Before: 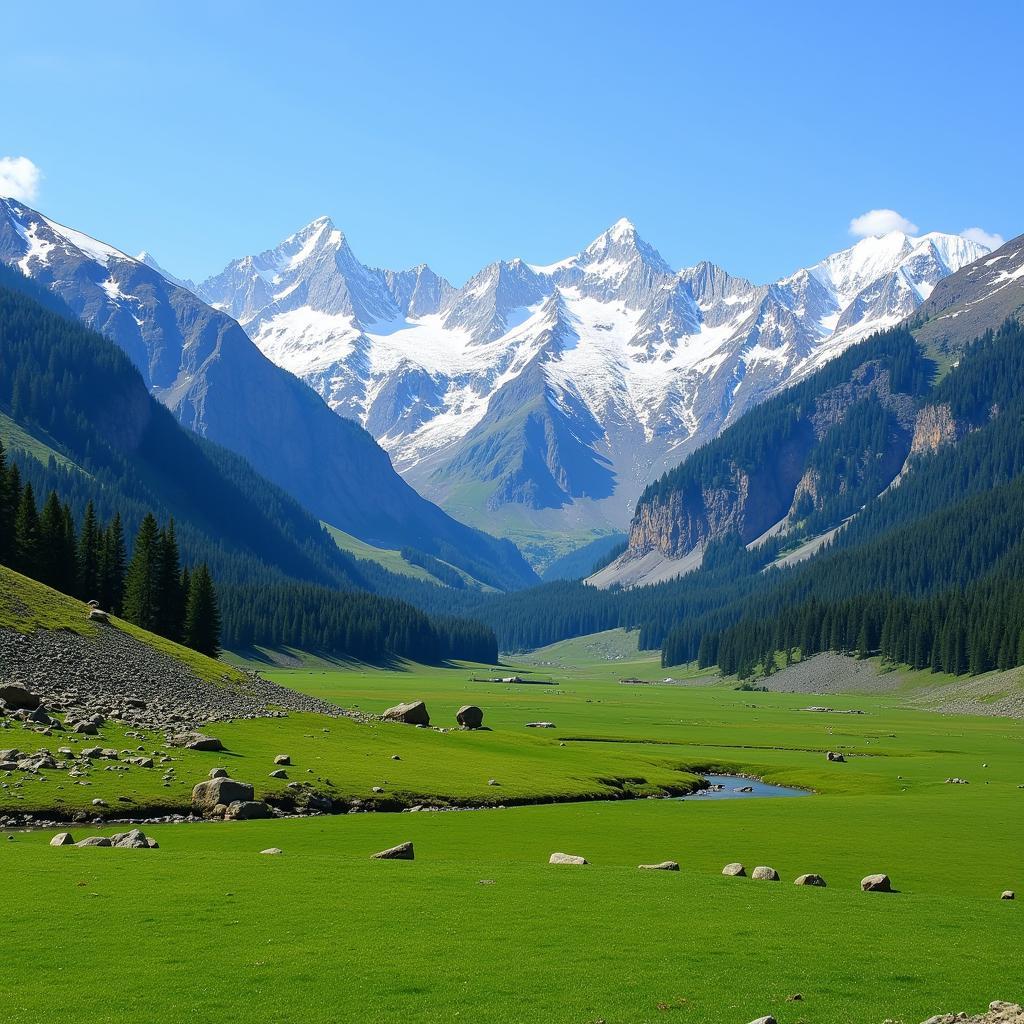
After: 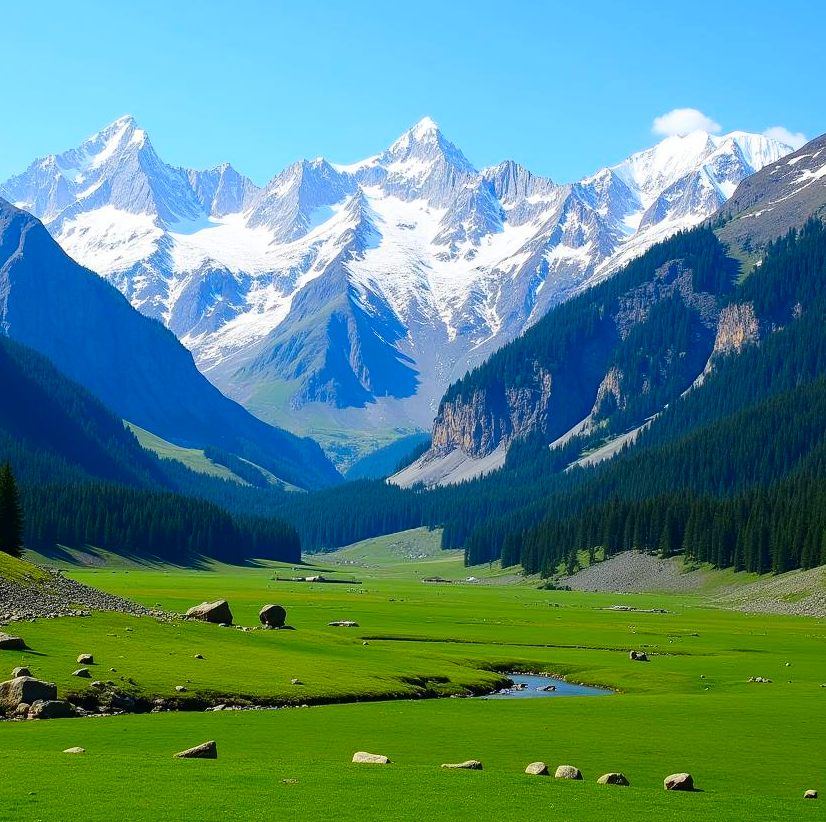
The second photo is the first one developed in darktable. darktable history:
crop: left 19.245%, top 9.934%, right 0.001%, bottom 9.715%
contrast brightness saturation: contrast 0.183, saturation 0.298
